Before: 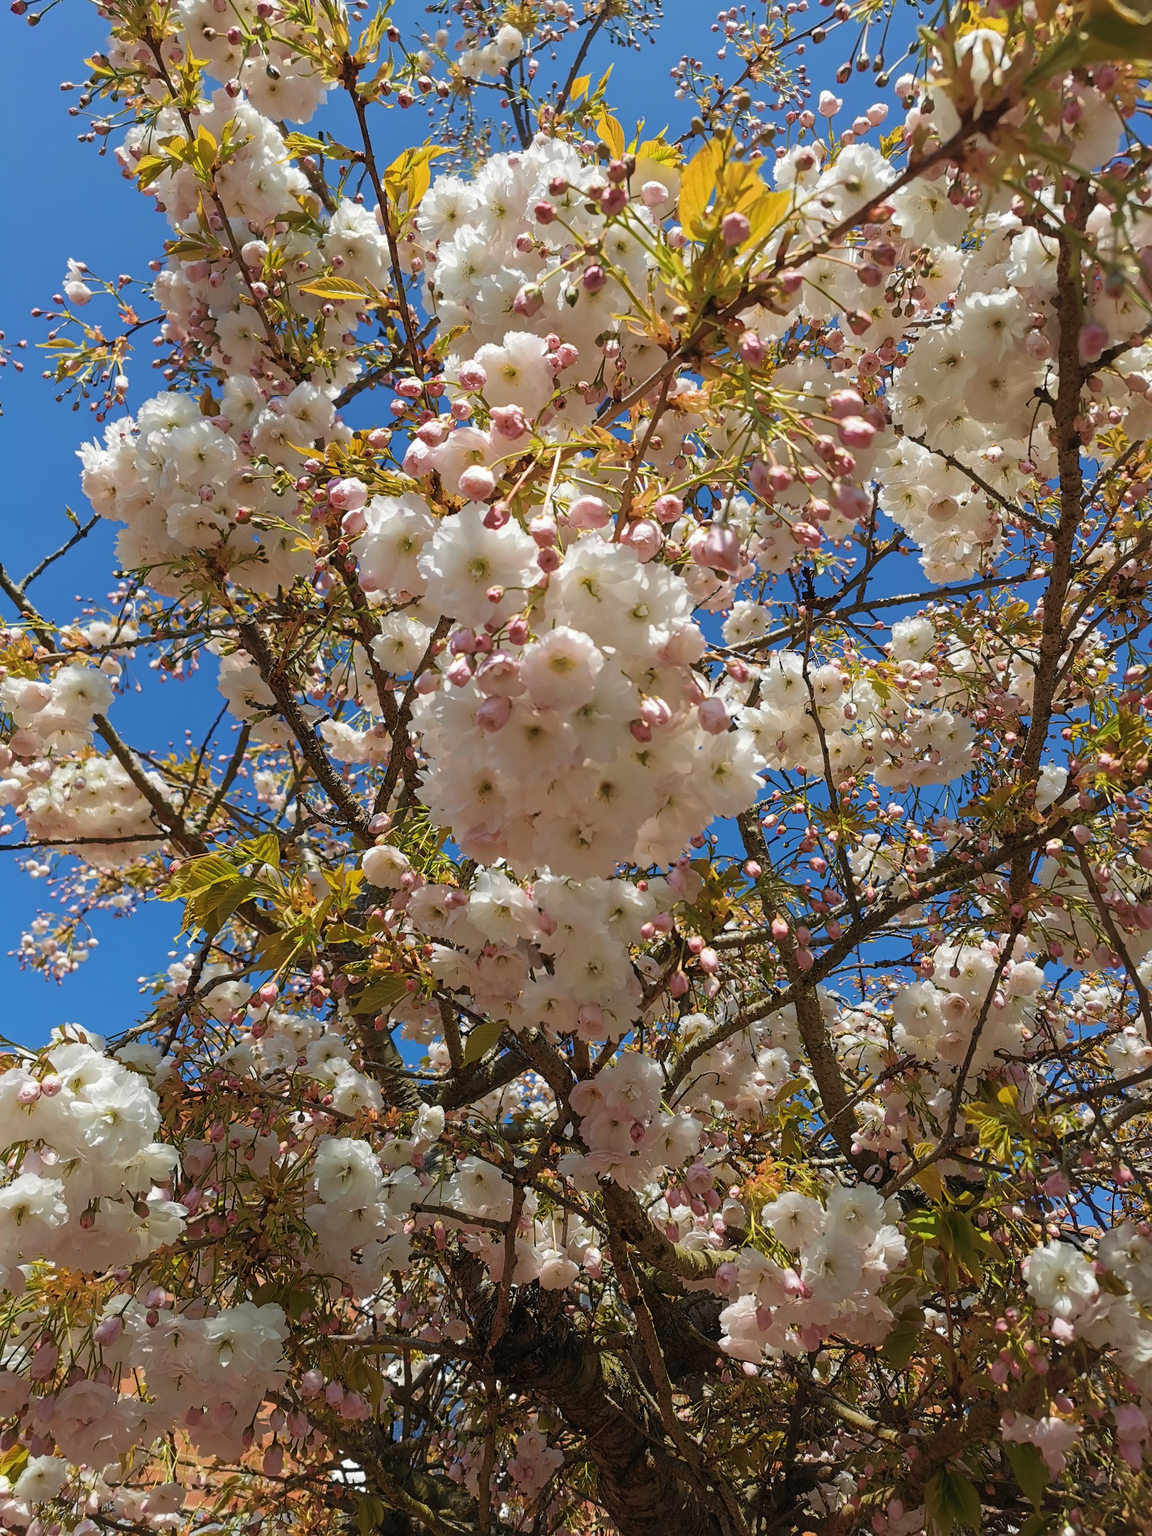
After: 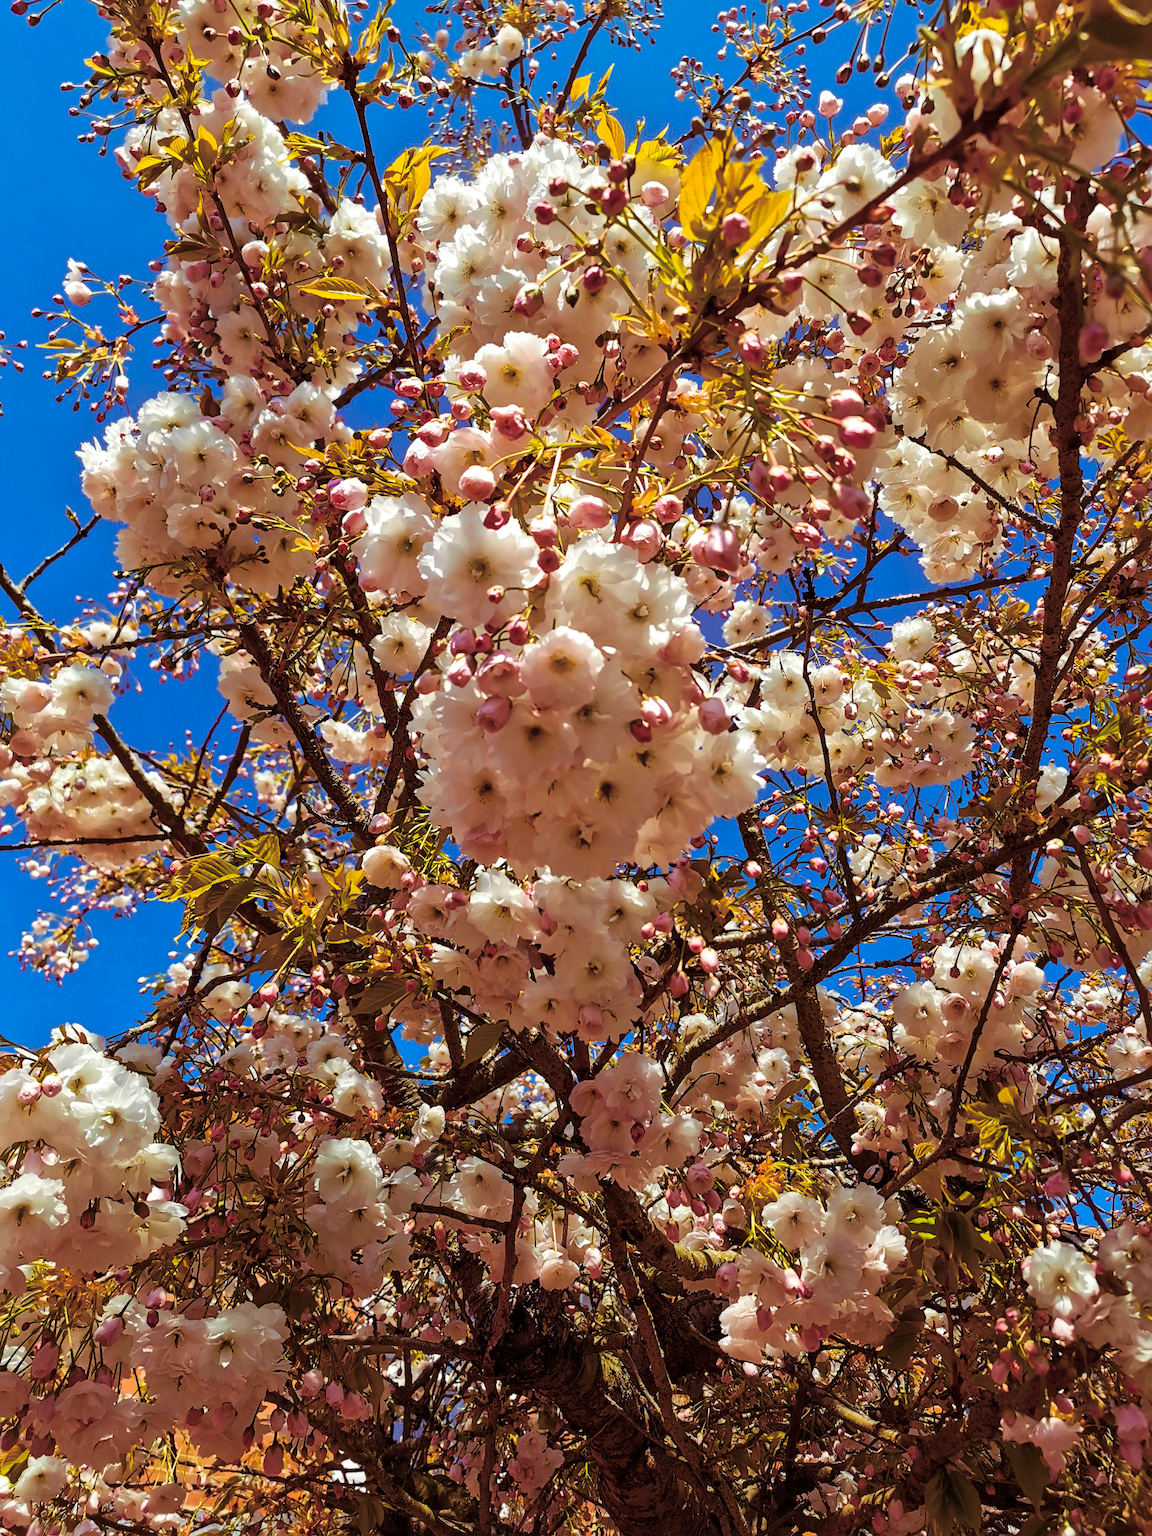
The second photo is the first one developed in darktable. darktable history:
velvia: strength 32%, mid-tones bias 0.2
split-toning: on, module defaults
color balance rgb: perceptual saturation grading › global saturation 20%, perceptual saturation grading › highlights -25%, perceptual saturation grading › shadows 50%
local contrast: mode bilateral grid, contrast 25, coarseness 60, detail 151%, midtone range 0.2
